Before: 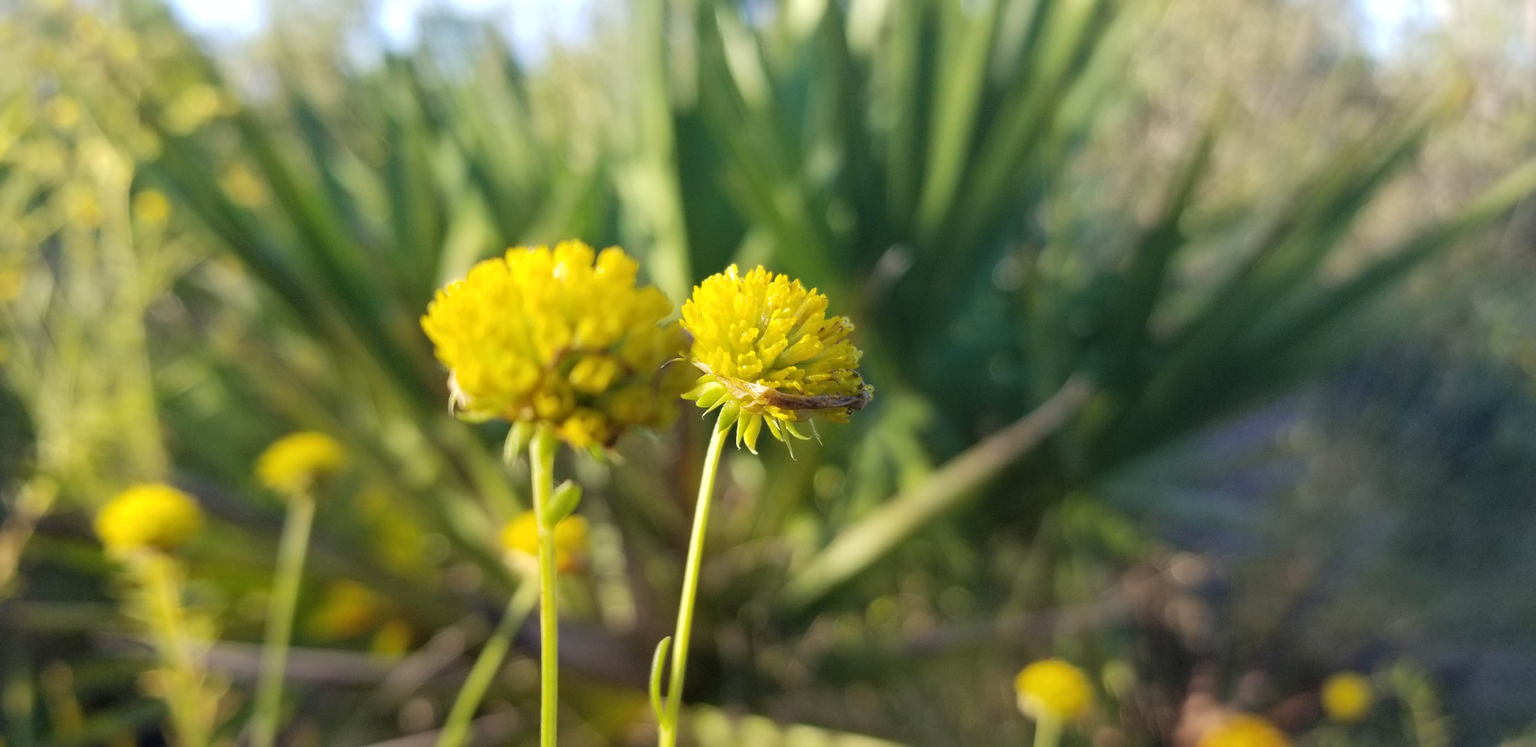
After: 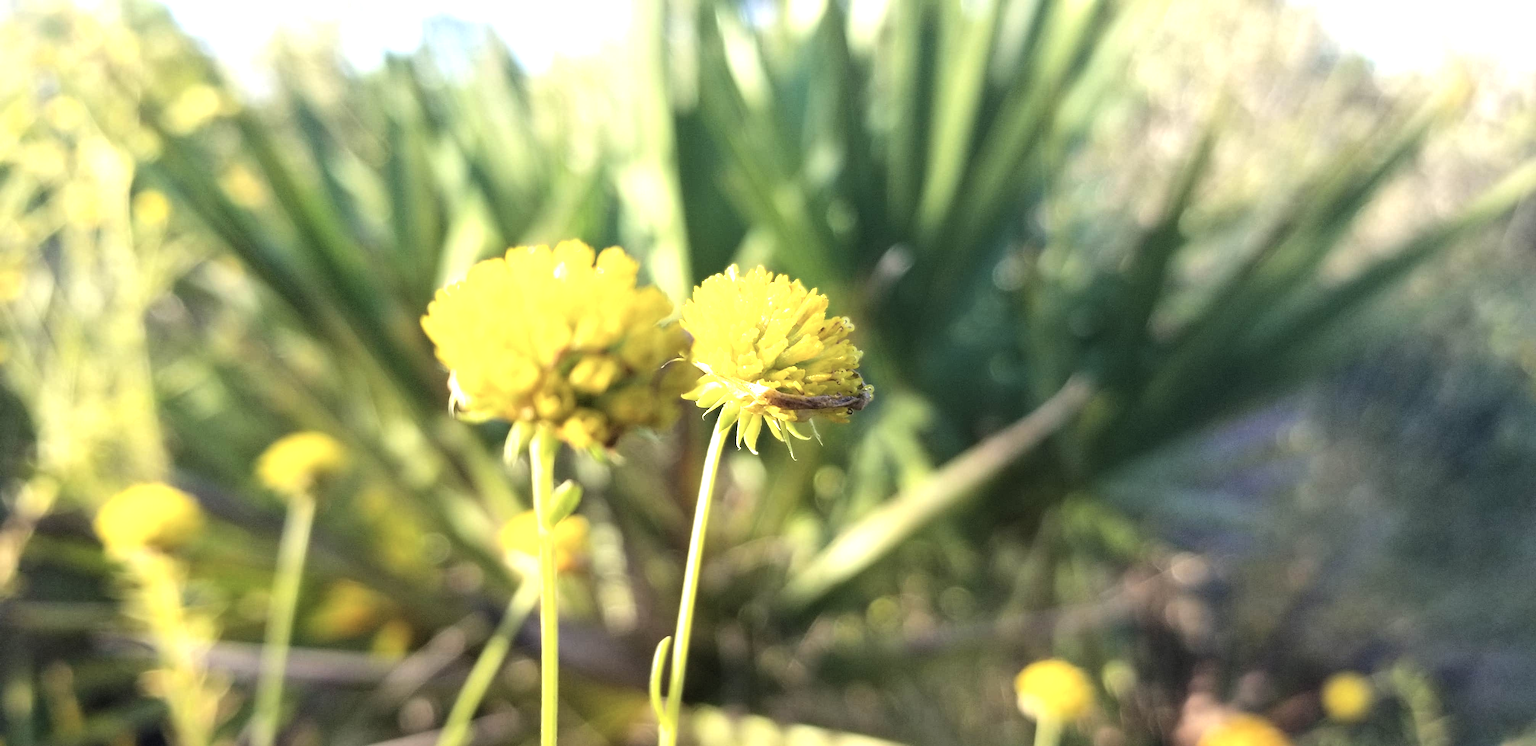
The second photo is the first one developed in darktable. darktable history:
tone equalizer: -8 EV -0.417 EV, -7 EV -0.389 EV, -6 EV -0.333 EV, -5 EV -0.222 EV, -3 EV 0.222 EV, -2 EV 0.333 EV, -1 EV 0.389 EV, +0 EV 0.417 EV, edges refinement/feathering 500, mask exposure compensation -1.57 EV, preserve details no
color correction: saturation 0.8
exposure: black level correction 0, exposure 0.7 EV, compensate exposure bias true, compensate highlight preservation false
